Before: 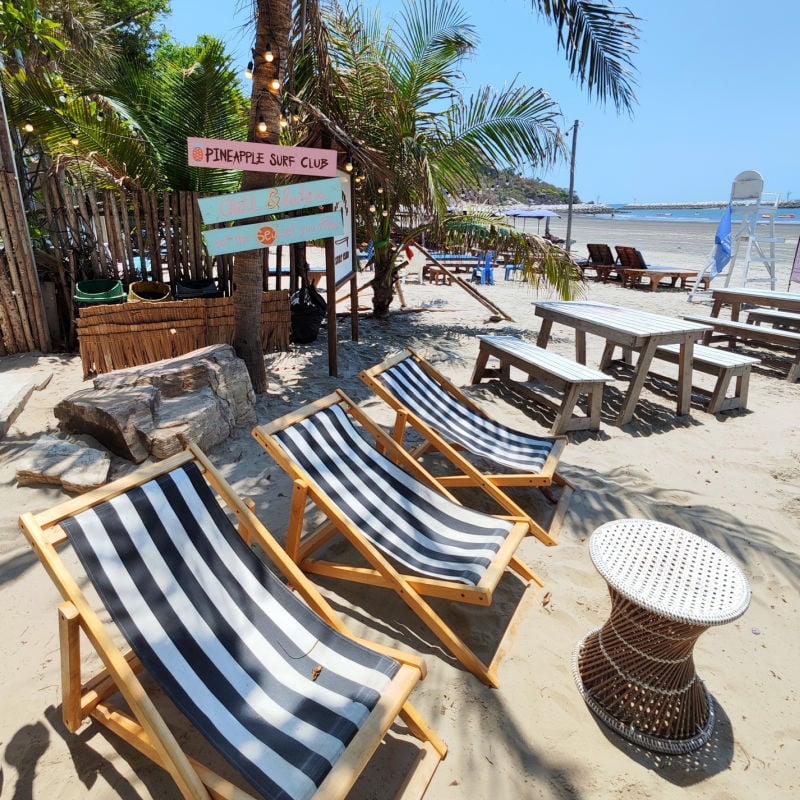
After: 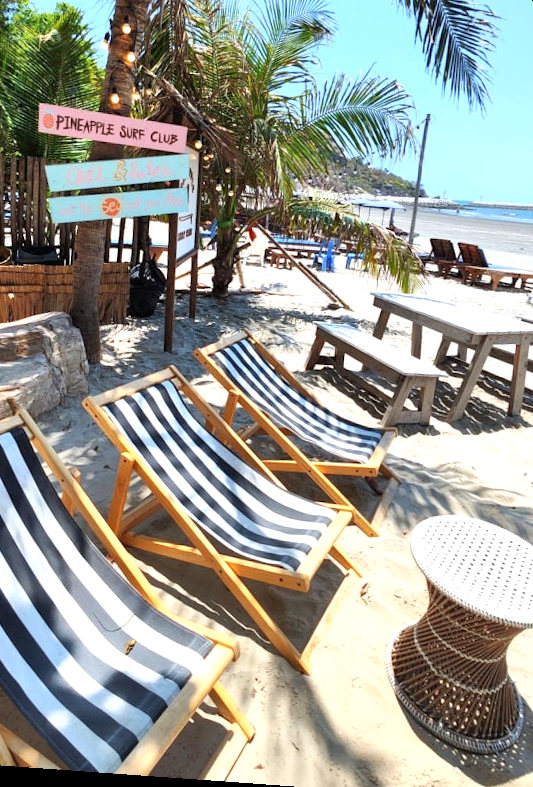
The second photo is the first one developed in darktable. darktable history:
exposure: exposure 0.636 EV, compensate highlight preservation false
rotate and perspective: rotation 4.1°, automatic cropping off
crop and rotate: left 22.918%, top 5.629%, right 14.711%, bottom 2.247%
